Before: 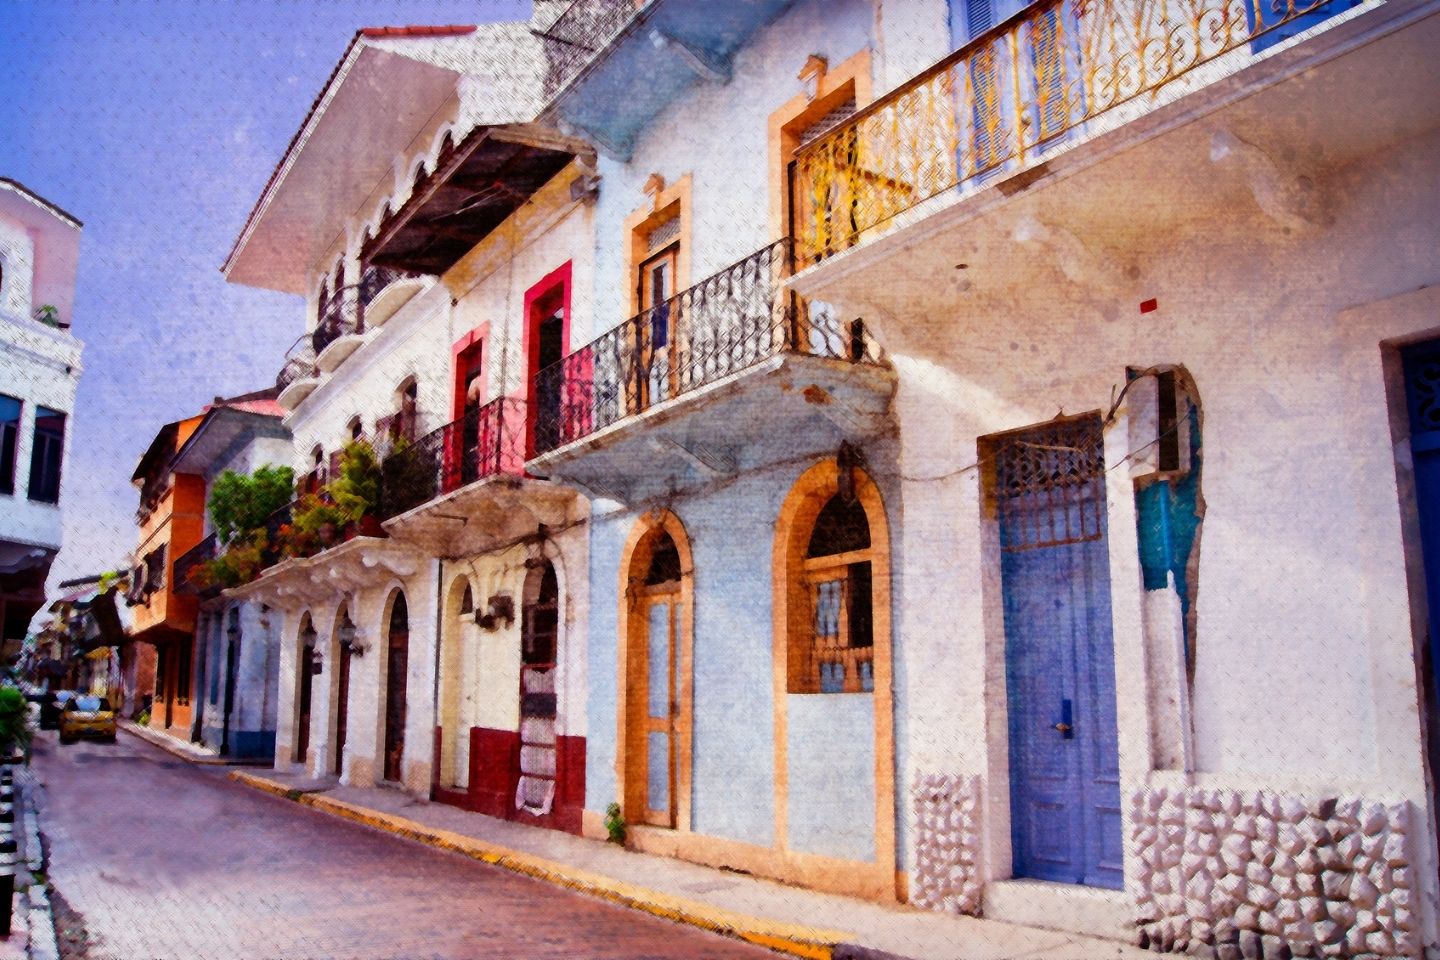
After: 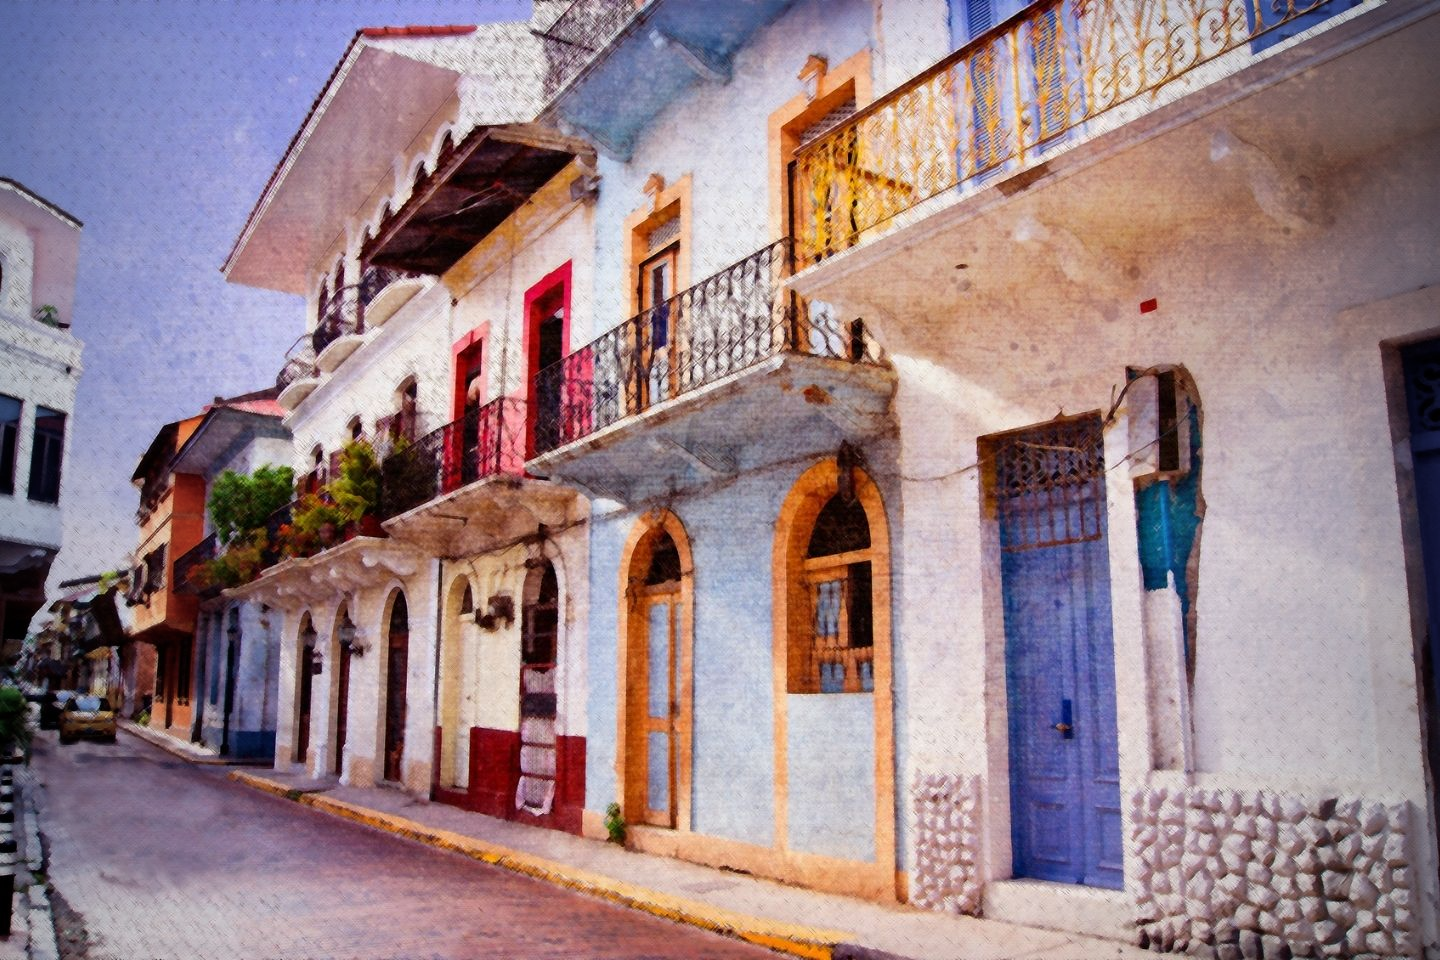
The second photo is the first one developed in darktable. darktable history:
vignetting: fall-off start 96.85%, fall-off radius 99.66%, width/height ratio 0.611, unbound false
